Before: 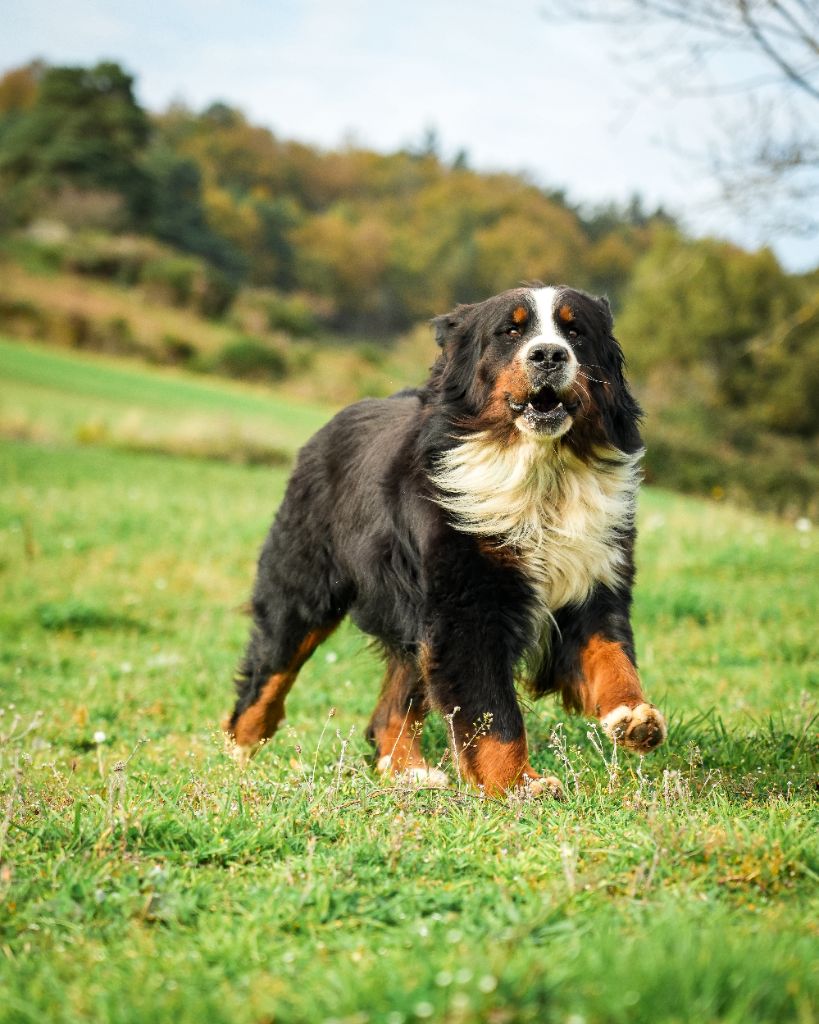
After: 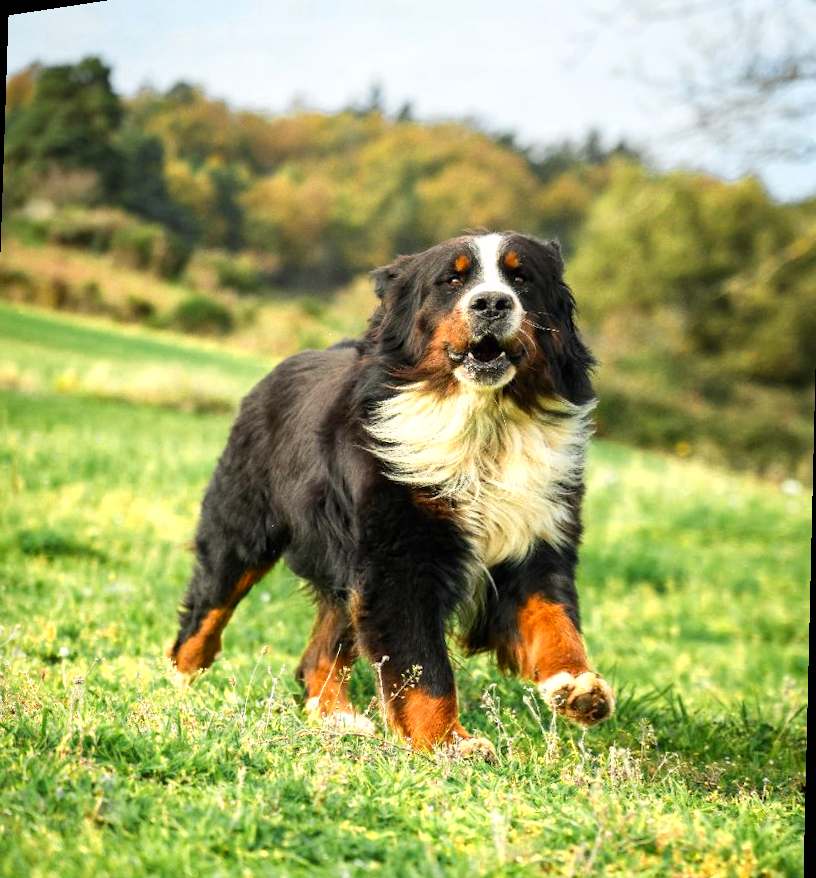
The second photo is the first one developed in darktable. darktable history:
tone equalizer: on, module defaults
color zones: curves: ch0 [(0.004, 0.305) (0.261, 0.623) (0.389, 0.399) (0.708, 0.571) (0.947, 0.34)]; ch1 [(0.025, 0.645) (0.229, 0.584) (0.326, 0.551) (0.484, 0.262) (0.757, 0.643)]
rotate and perspective: rotation 1.69°, lens shift (vertical) -0.023, lens shift (horizontal) -0.291, crop left 0.025, crop right 0.988, crop top 0.092, crop bottom 0.842
